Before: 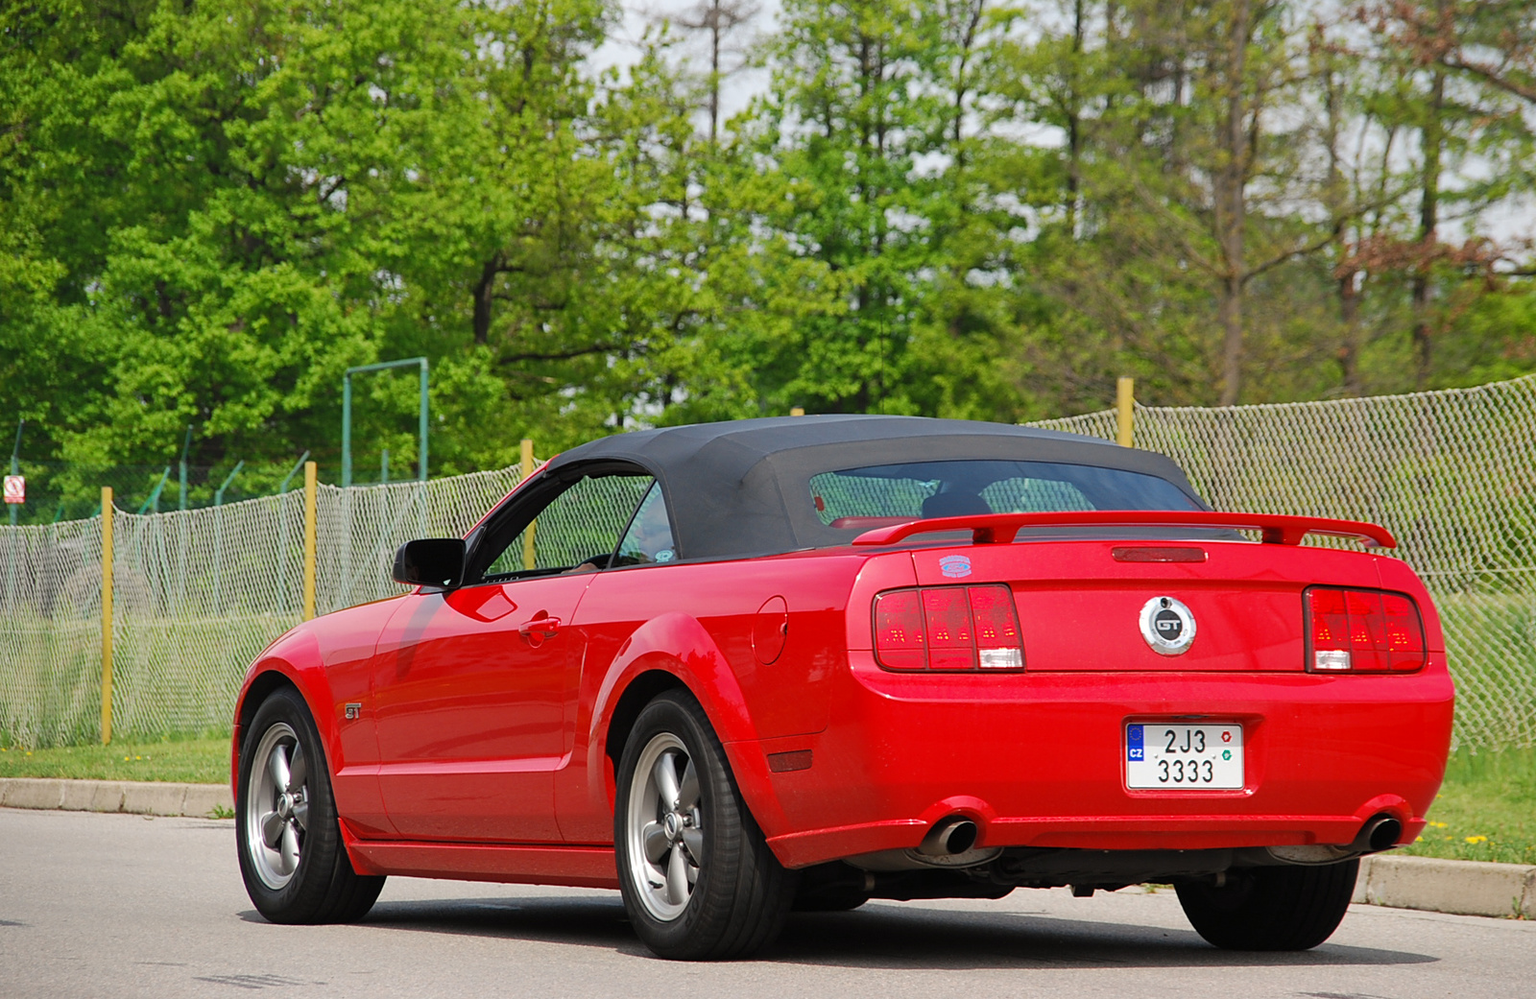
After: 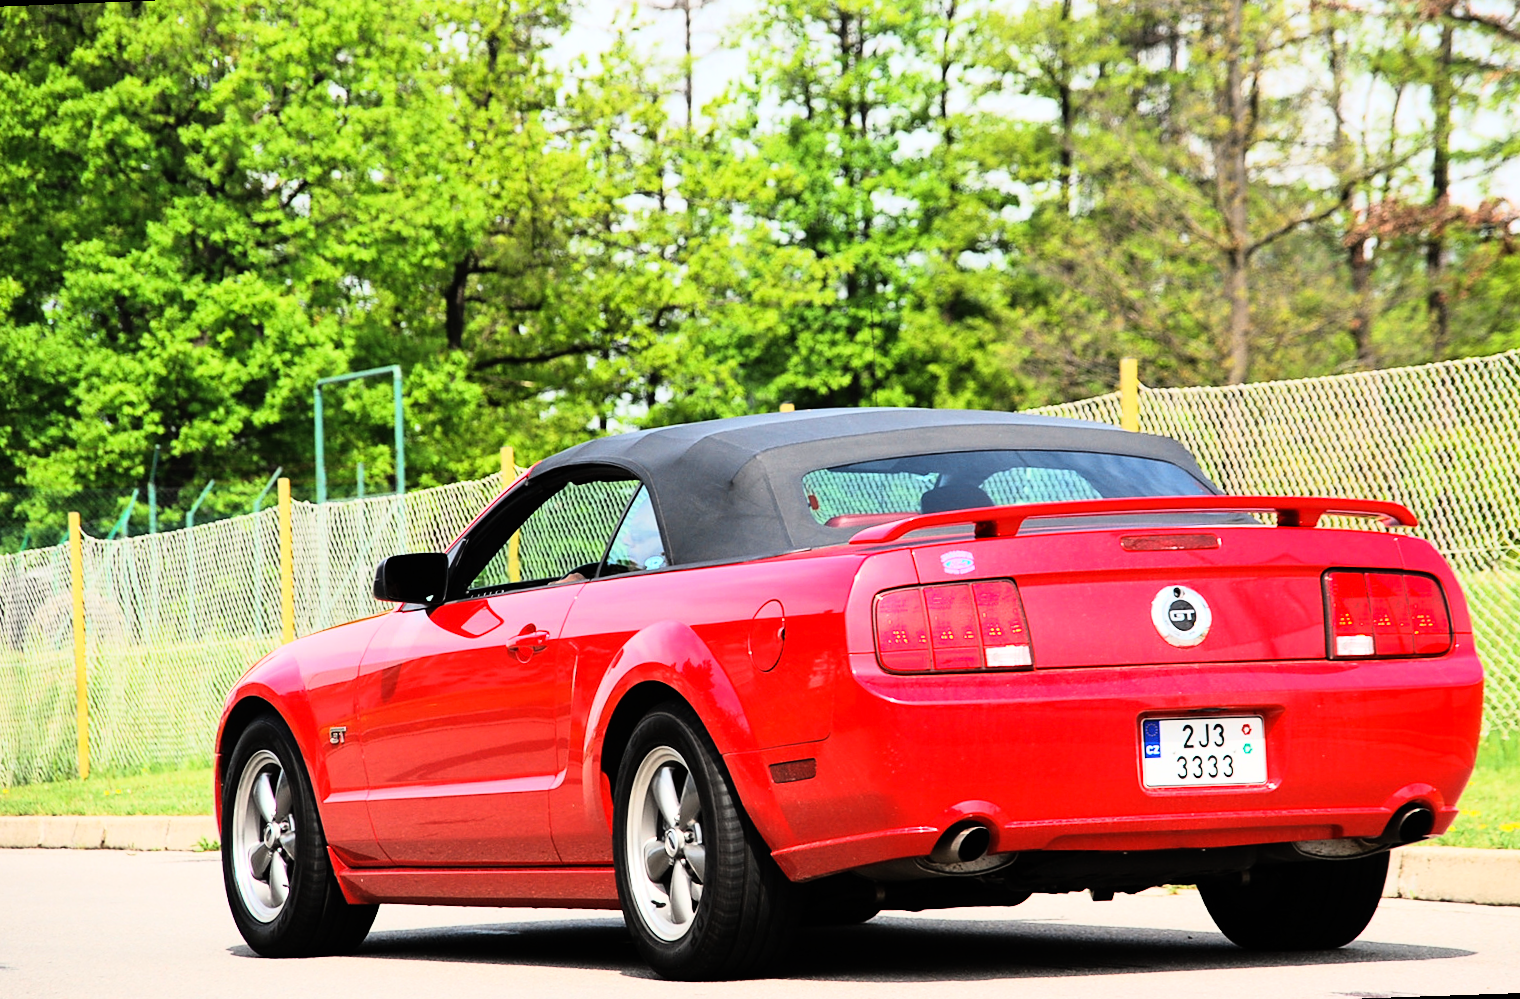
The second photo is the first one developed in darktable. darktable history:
rotate and perspective: rotation -2.12°, lens shift (vertical) 0.009, lens shift (horizontal) -0.008, automatic cropping original format, crop left 0.036, crop right 0.964, crop top 0.05, crop bottom 0.959
rgb curve: curves: ch0 [(0, 0) (0.21, 0.15) (0.24, 0.21) (0.5, 0.75) (0.75, 0.96) (0.89, 0.99) (1, 1)]; ch1 [(0, 0.02) (0.21, 0.13) (0.25, 0.2) (0.5, 0.67) (0.75, 0.9) (0.89, 0.97) (1, 1)]; ch2 [(0, 0.02) (0.21, 0.13) (0.25, 0.2) (0.5, 0.67) (0.75, 0.9) (0.89, 0.97) (1, 1)], compensate middle gray true
